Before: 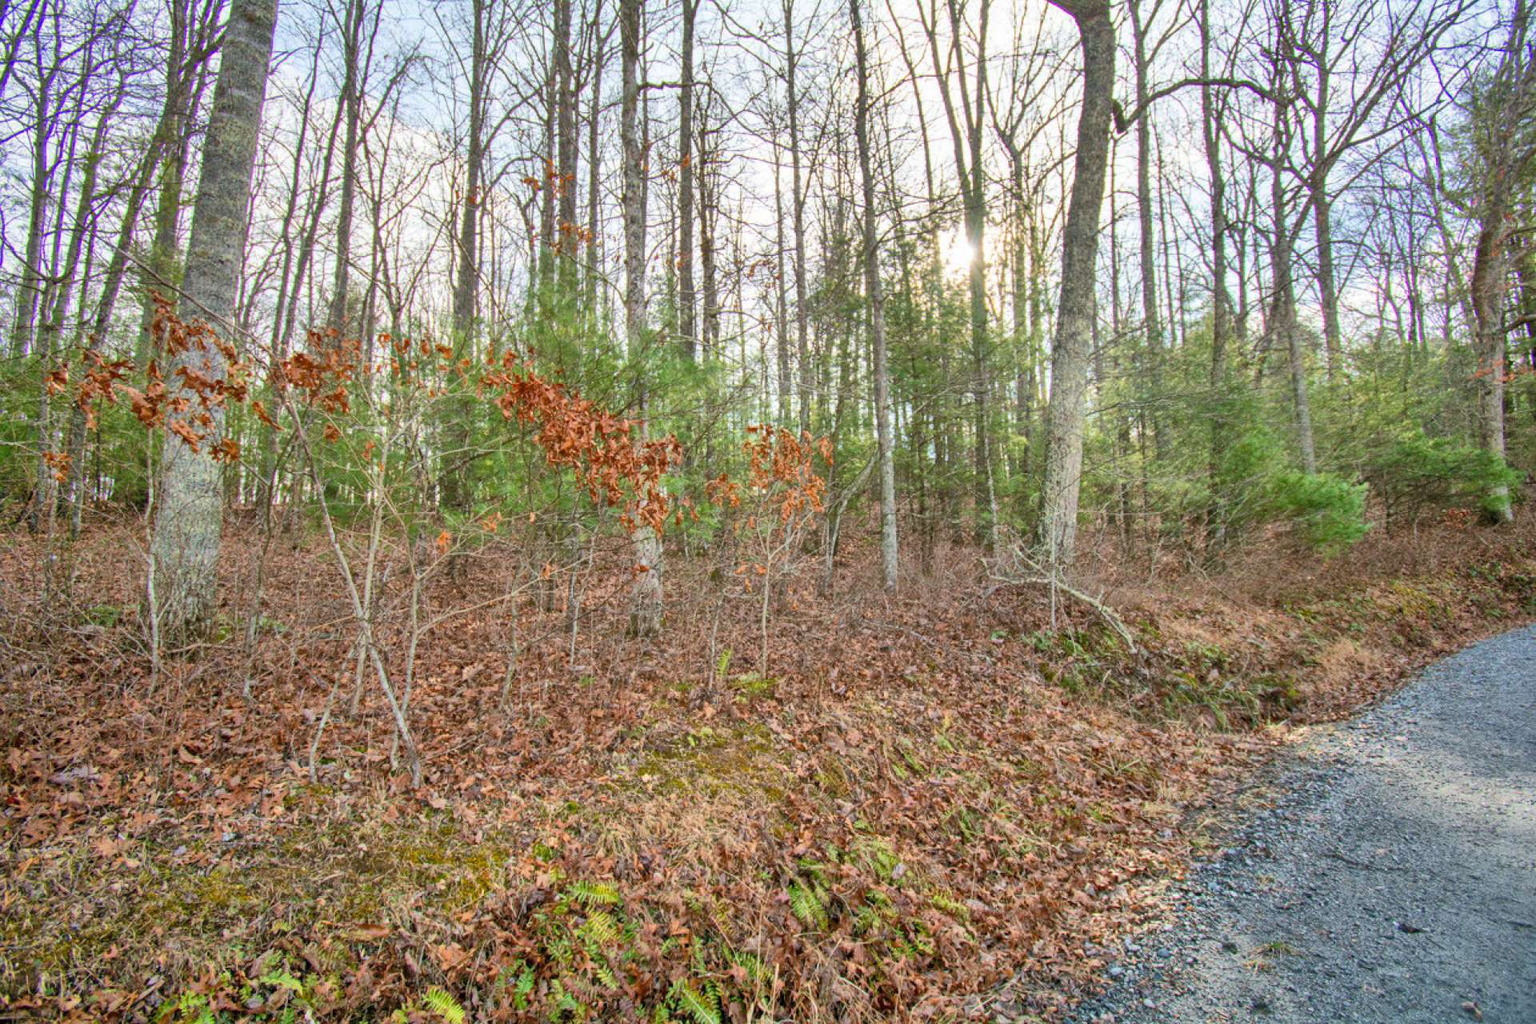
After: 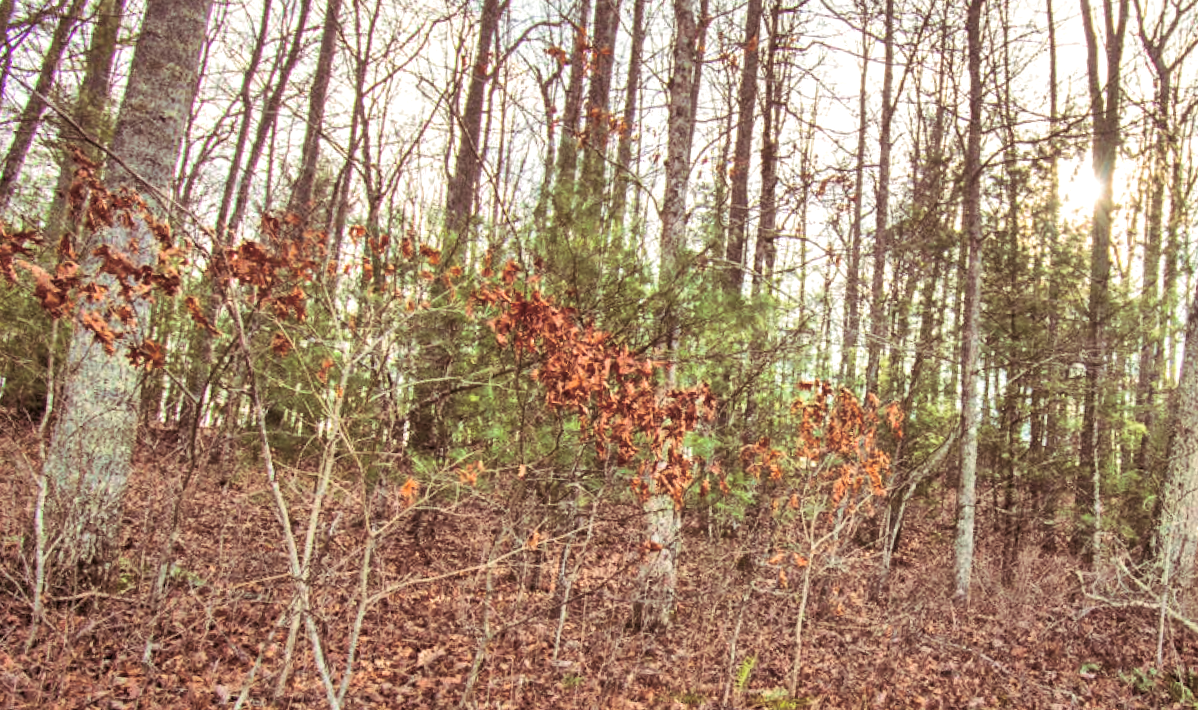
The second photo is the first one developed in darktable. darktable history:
exposure: exposure 0.178 EV, compensate exposure bias true, compensate highlight preservation false
crop and rotate: angle -4.99°, left 2.122%, top 6.945%, right 27.566%, bottom 30.519%
local contrast: mode bilateral grid, contrast 20, coarseness 50, detail 144%, midtone range 0.2
split-toning: shadows › saturation 0.41, highlights › saturation 0, compress 33.55%
white balance: red 1.045, blue 0.932
